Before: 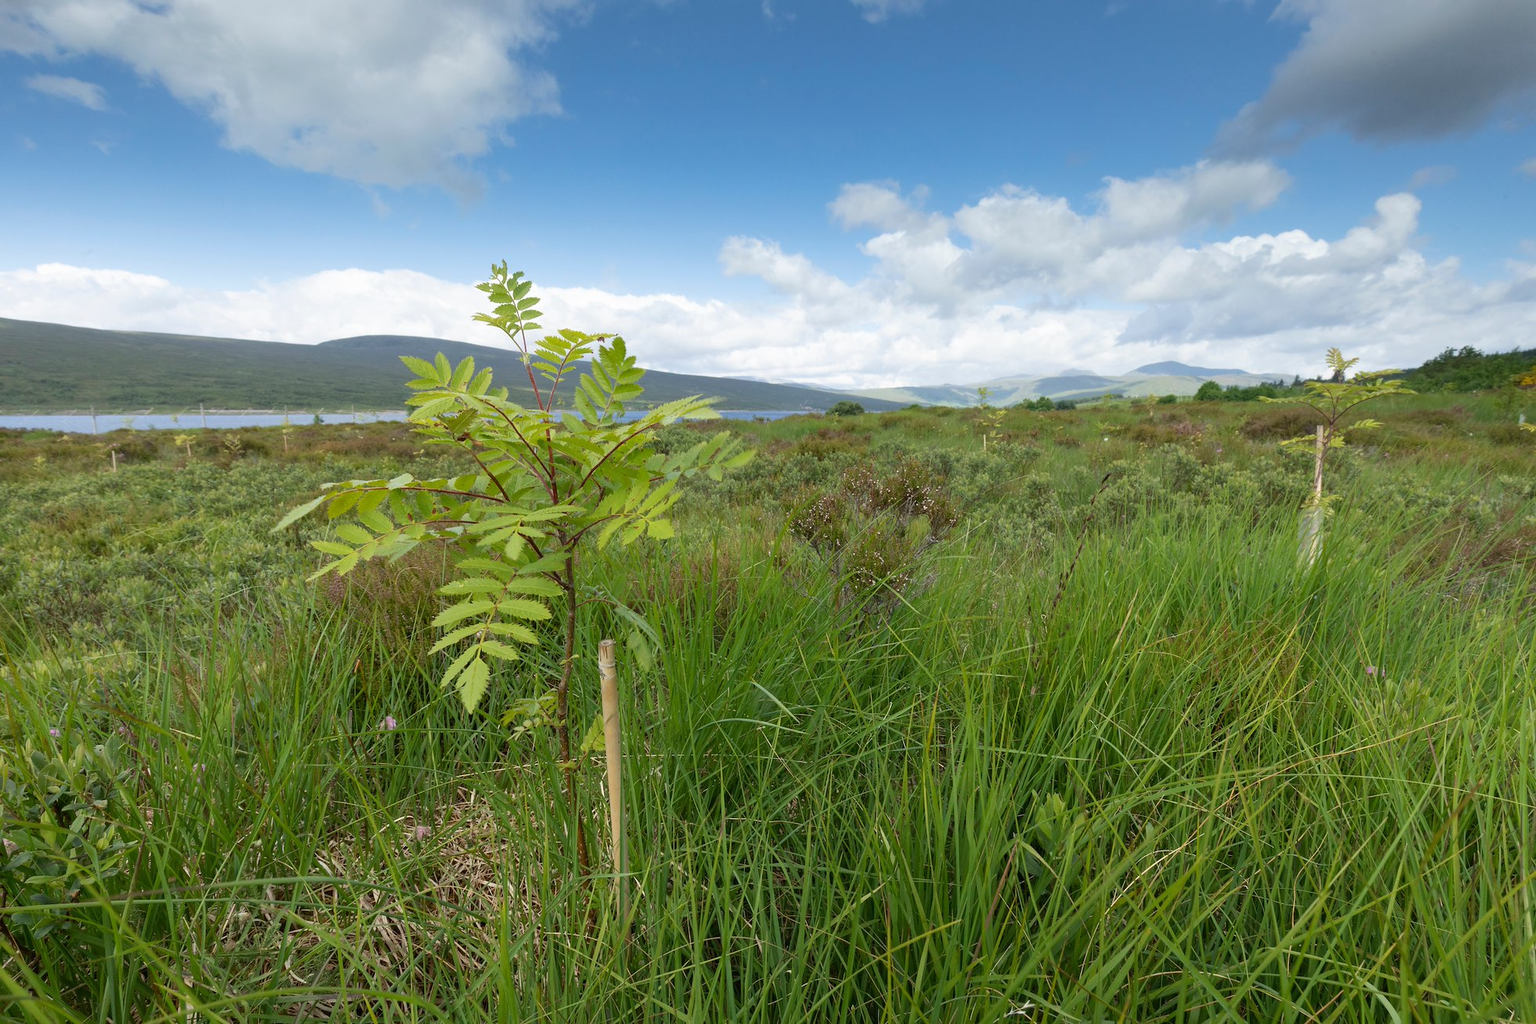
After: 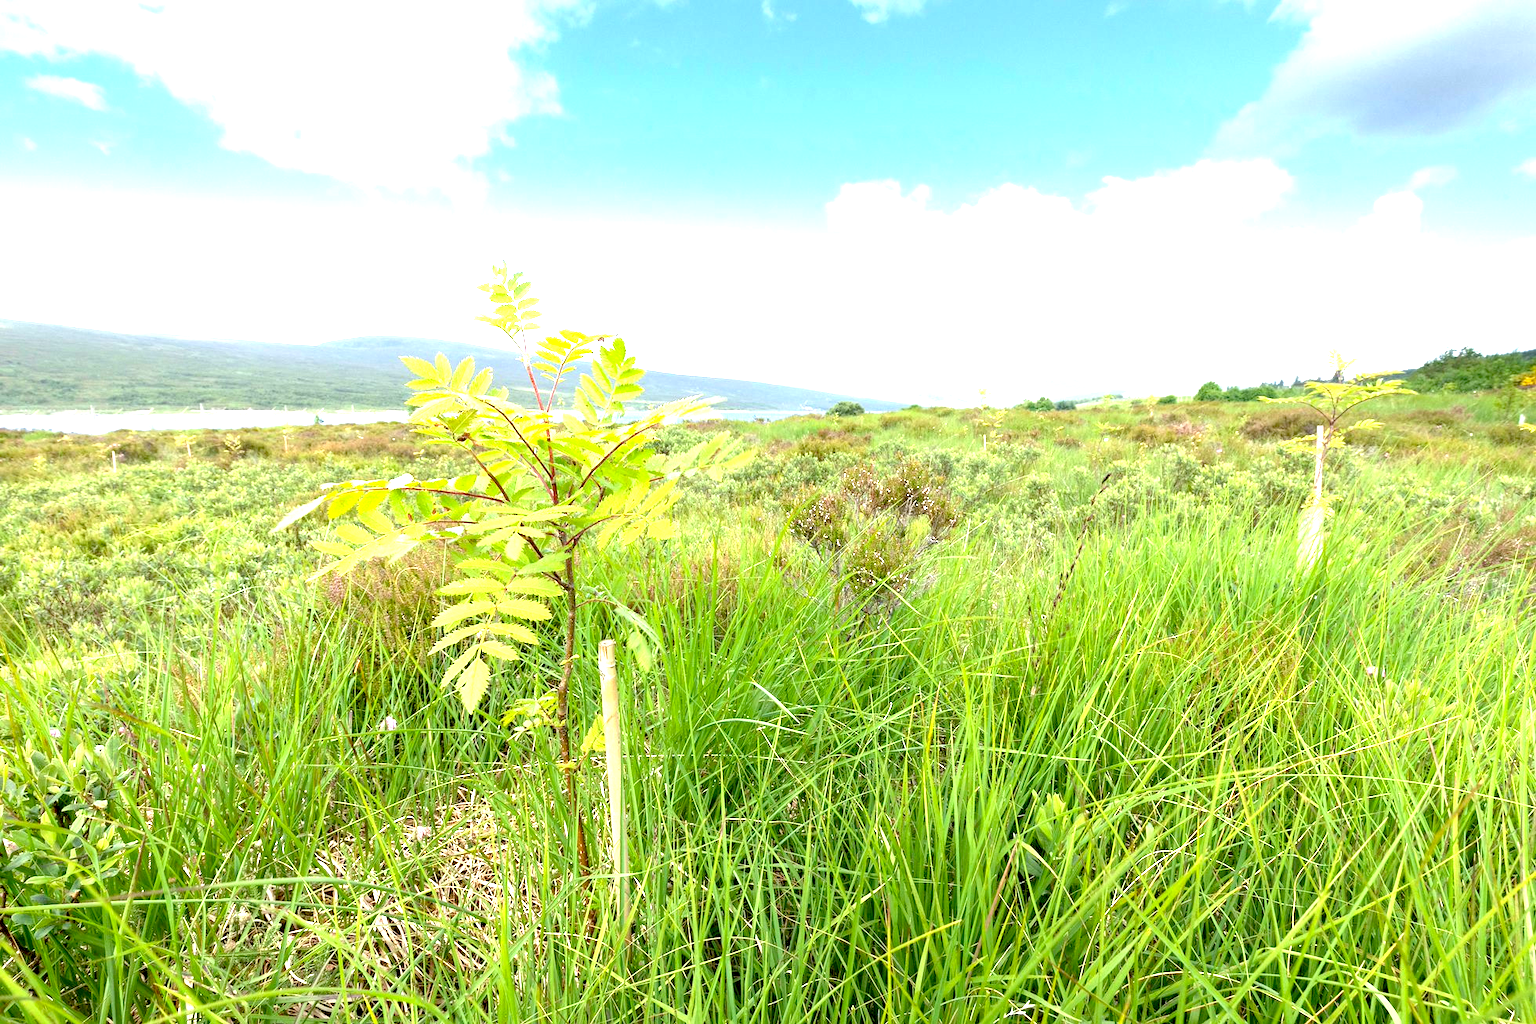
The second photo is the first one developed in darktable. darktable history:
exposure: black level correction 0.005, exposure 2.069 EV, compensate highlight preservation false
